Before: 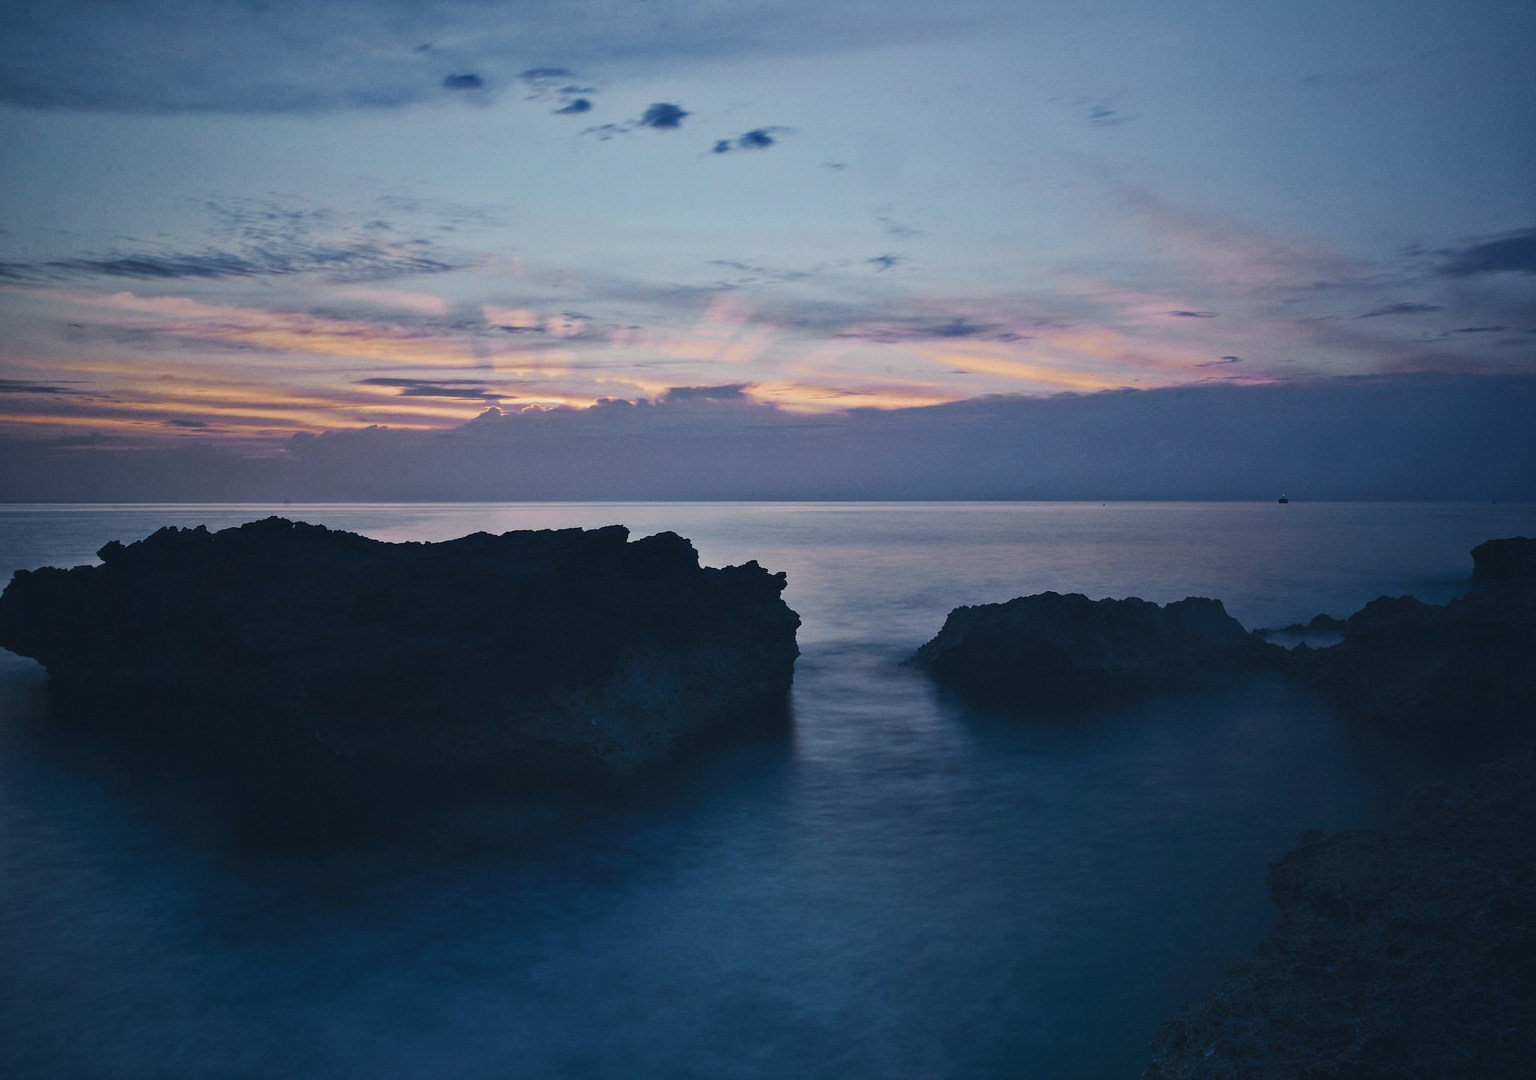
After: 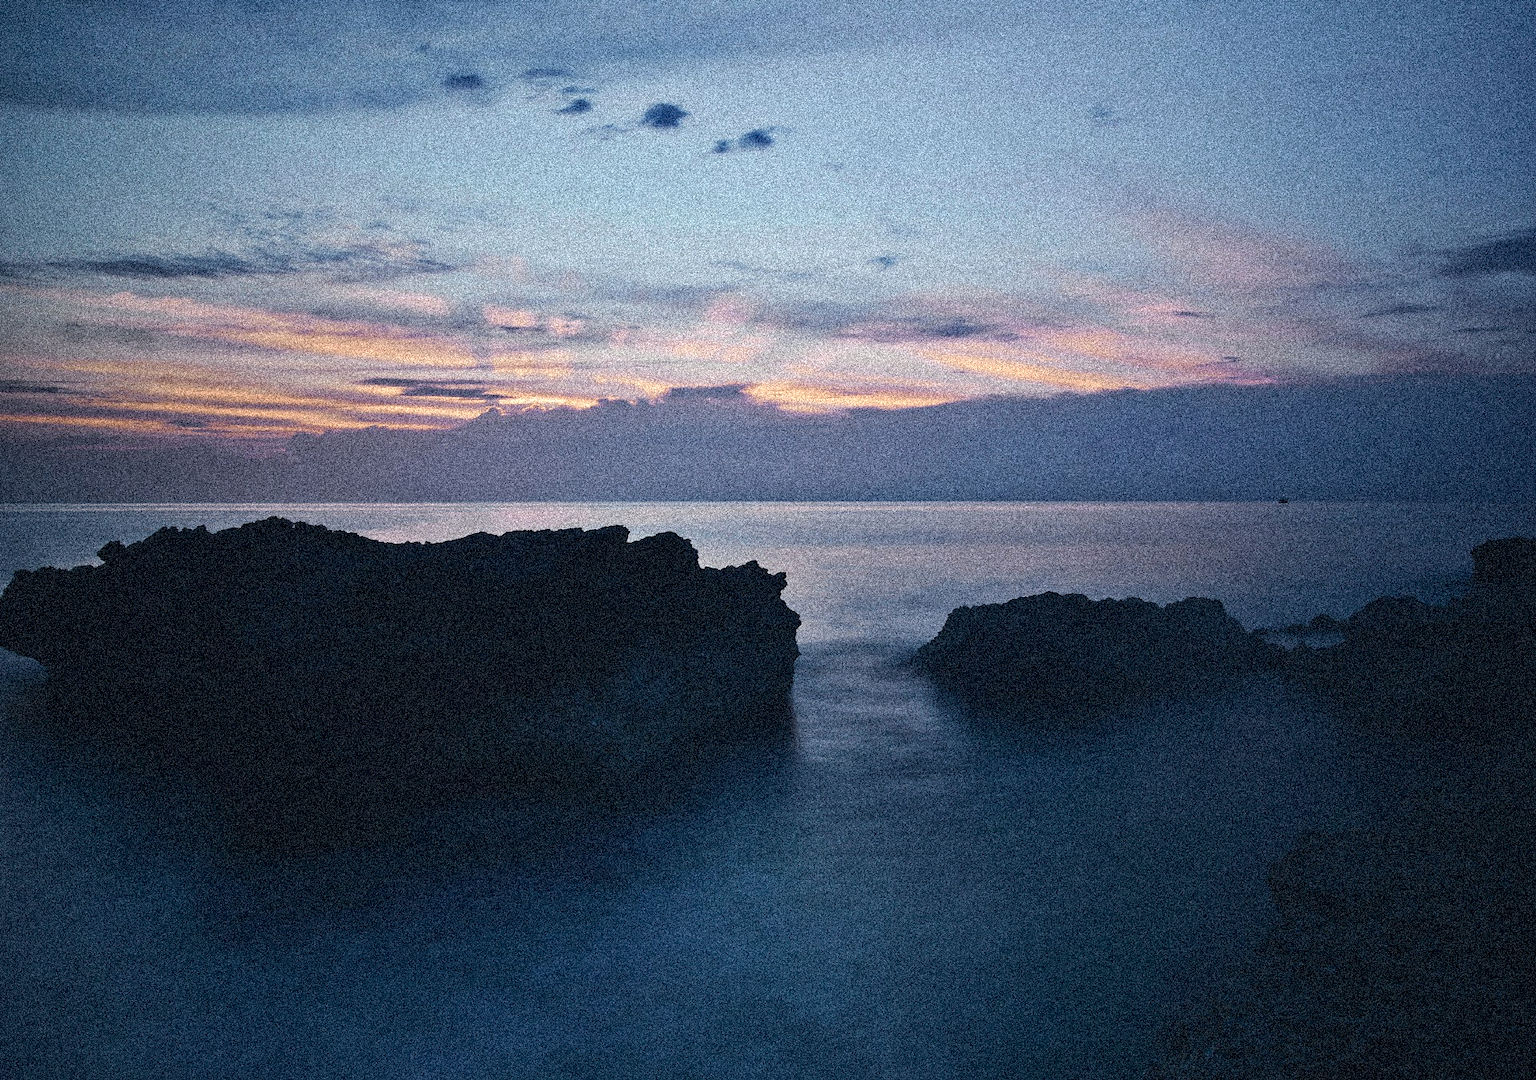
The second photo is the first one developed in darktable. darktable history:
tone equalizer: -8 EV -0.417 EV, -7 EV -0.389 EV, -6 EV -0.333 EV, -5 EV -0.222 EV, -3 EV 0.222 EV, -2 EV 0.333 EV, -1 EV 0.389 EV, +0 EV 0.417 EV, edges refinement/feathering 500, mask exposure compensation -1.57 EV, preserve details no
grain: coarseness 3.75 ISO, strength 100%, mid-tones bias 0%
